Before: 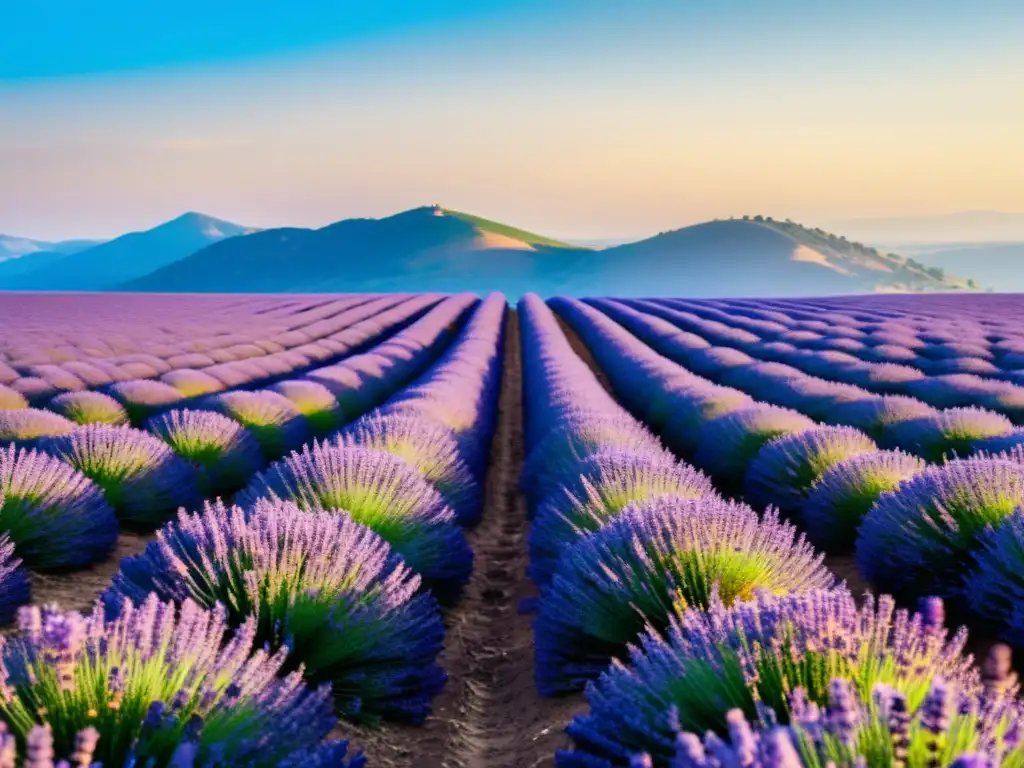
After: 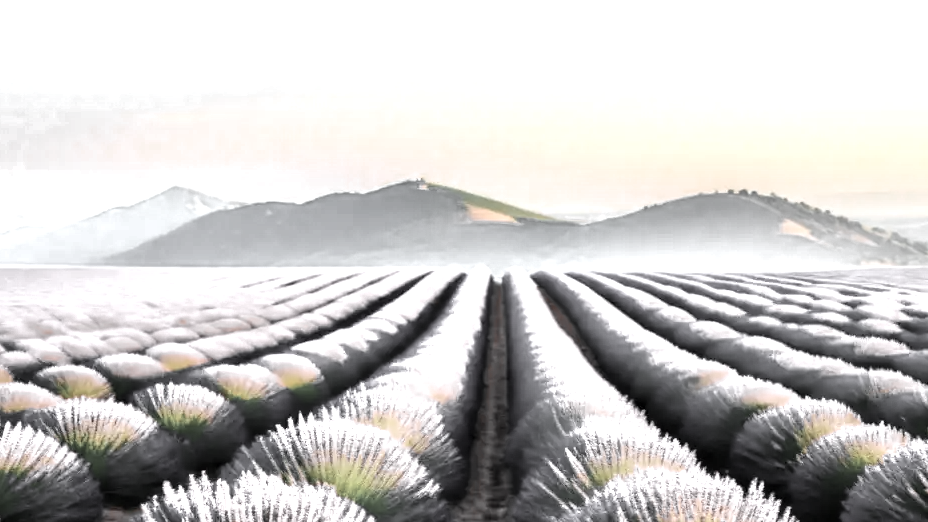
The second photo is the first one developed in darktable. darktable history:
color zones: curves: ch0 [(0, 0.613) (0.01, 0.613) (0.245, 0.448) (0.498, 0.529) (0.642, 0.665) (0.879, 0.777) (0.99, 0.613)]; ch1 [(0, 0.035) (0.121, 0.189) (0.259, 0.197) (0.415, 0.061) (0.589, 0.022) (0.732, 0.022) (0.857, 0.026) (0.991, 0.053)]
crop: left 1.509%, top 3.452%, right 7.696%, bottom 28.452%
exposure: exposure 0.661 EV, compensate highlight preservation false
